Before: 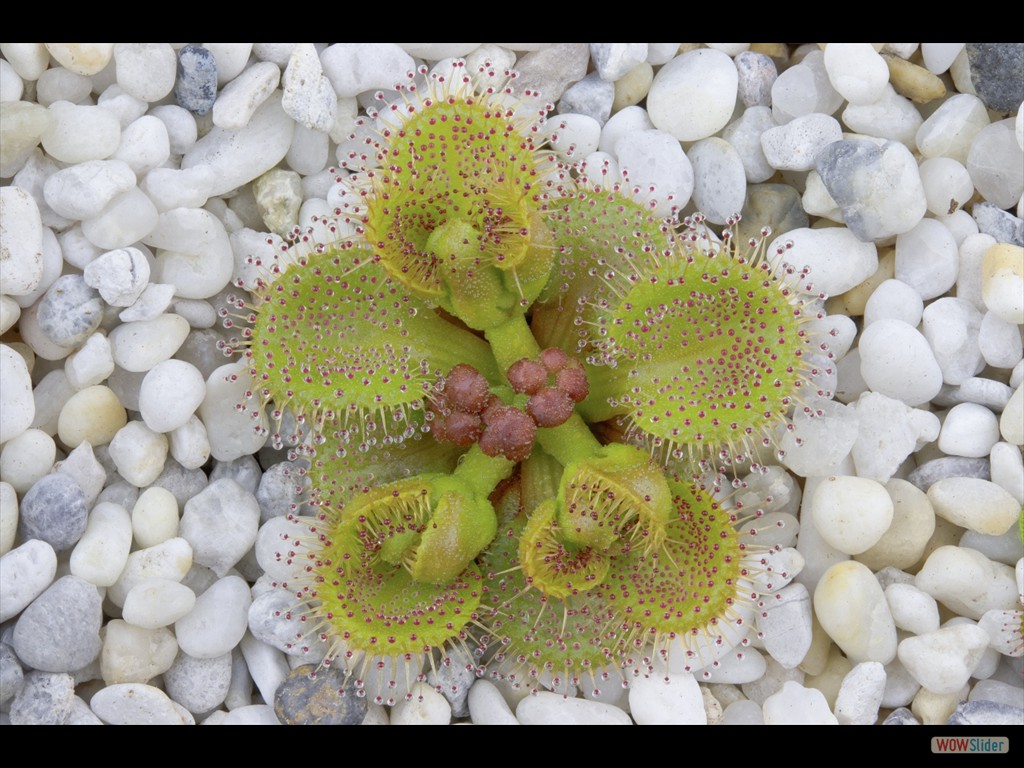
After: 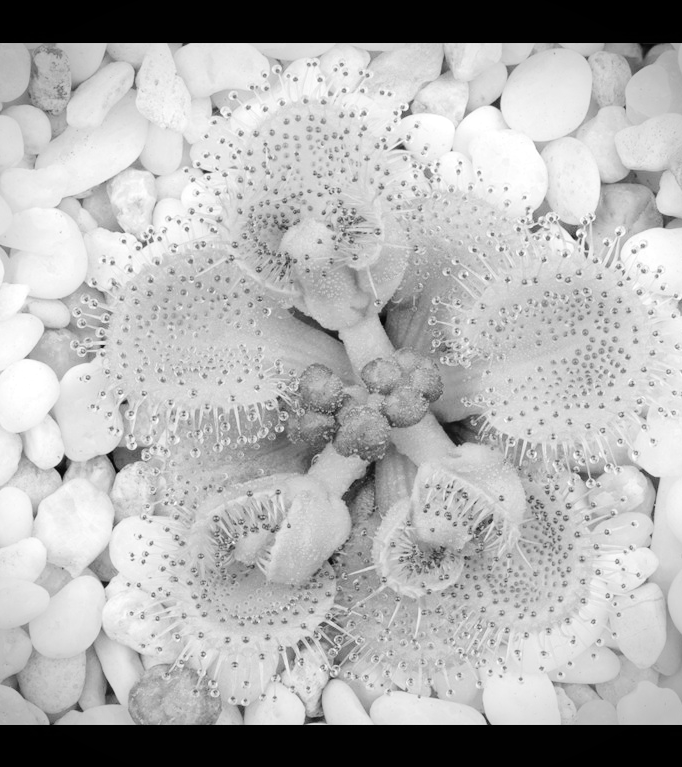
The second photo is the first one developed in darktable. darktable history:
vignetting: fall-off start 88.53%, fall-off radius 44.2%, saturation 0.376, width/height ratio 1.161
monochrome: on, module defaults
exposure: black level correction 0, exposure 0.7 EV, compensate exposure bias true, compensate highlight preservation false
crop and rotate: left 14.292%, right 19.041%
tone curve: curves: ch0 [(0, 0) (0.11, 0.081) (0.256, 0.259) (0.398, 0.475) (0.498, 0.611) (0.65, 0.757) (0.835, 0.883) (1, 0.961)]; ch1 [(0, 0) (0.346, 0.307) (0.408, 0.369) (0.453, 0.457) (0.482, 0.479) (0.502, 0.498) (0.521, 0.51) (0.553, 0.554) (0.618, 0.65) (0.693, 0.727) (1, 1)]; ch2 [(0, 0) (0.366, 0.337) (0.434, 0.46) (0.485, 0.494) (0.5, 0.494) (0.511, 0.508) (0.537, 0.55) (0.579, 0.599) (0.621, 0.693) (1, 1)], color space Lab, independent channels, preserve colors none
